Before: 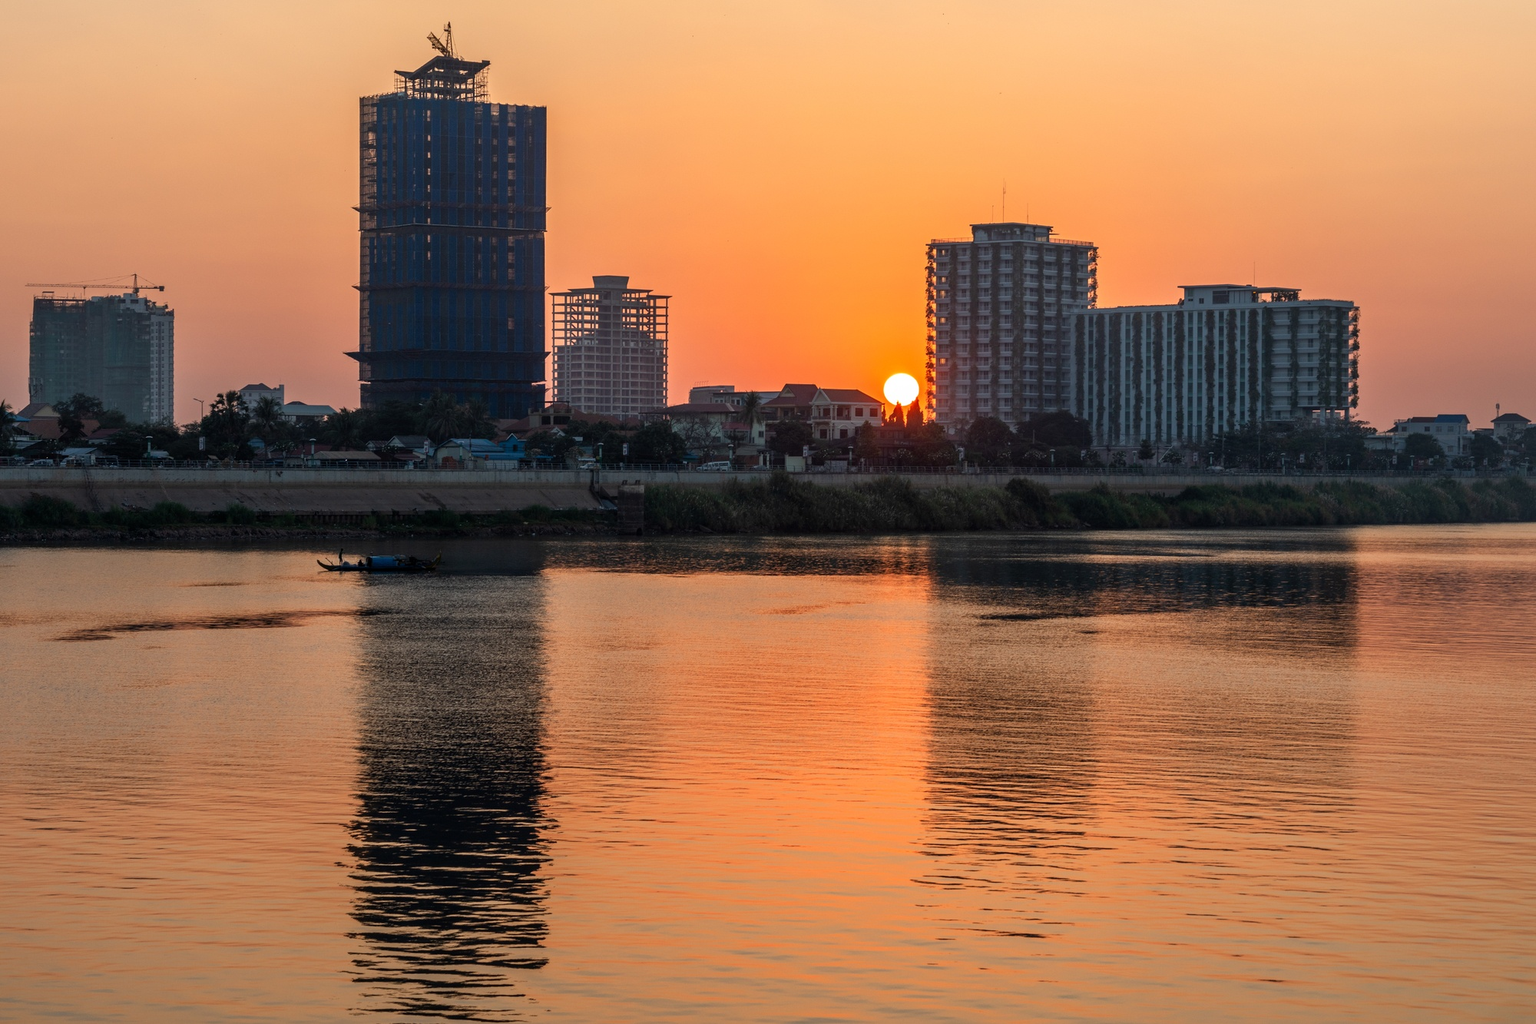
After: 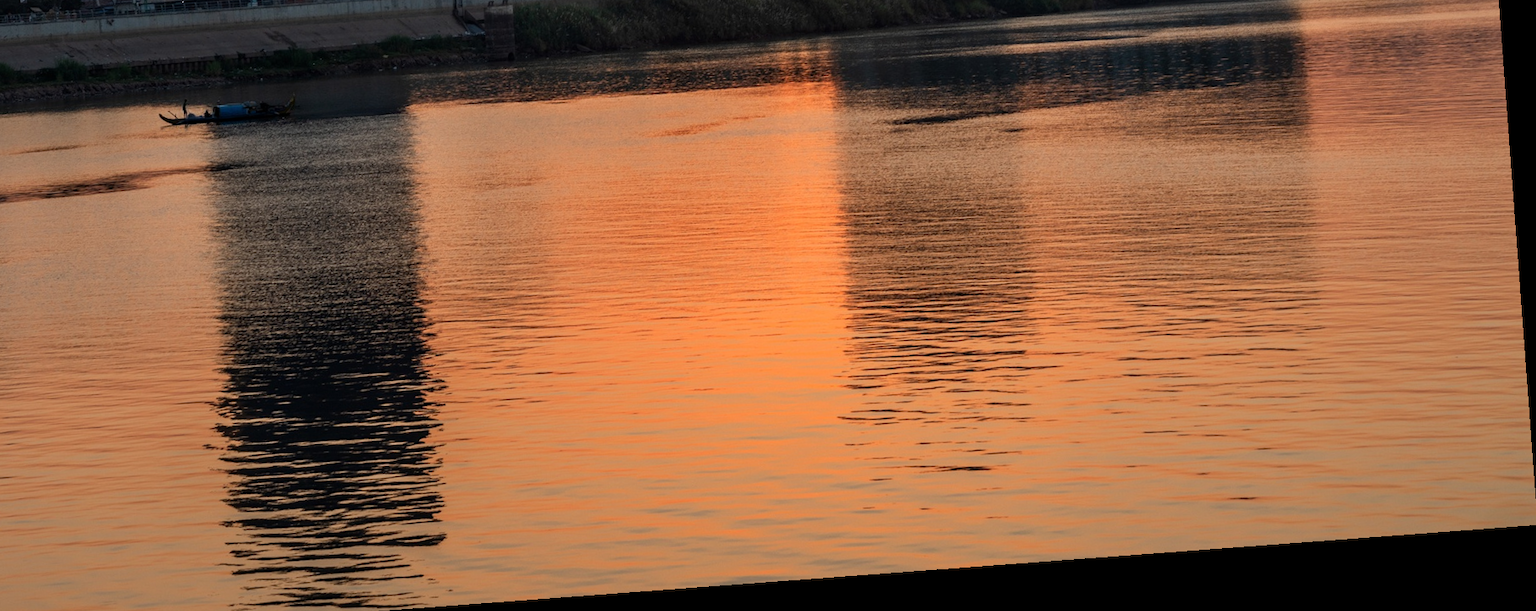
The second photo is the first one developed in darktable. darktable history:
rotate and perspective: rotation -4.25°, automatic cropping off
crop and rotate: left 13.306%, top 48.129%, bottom 2.928%
